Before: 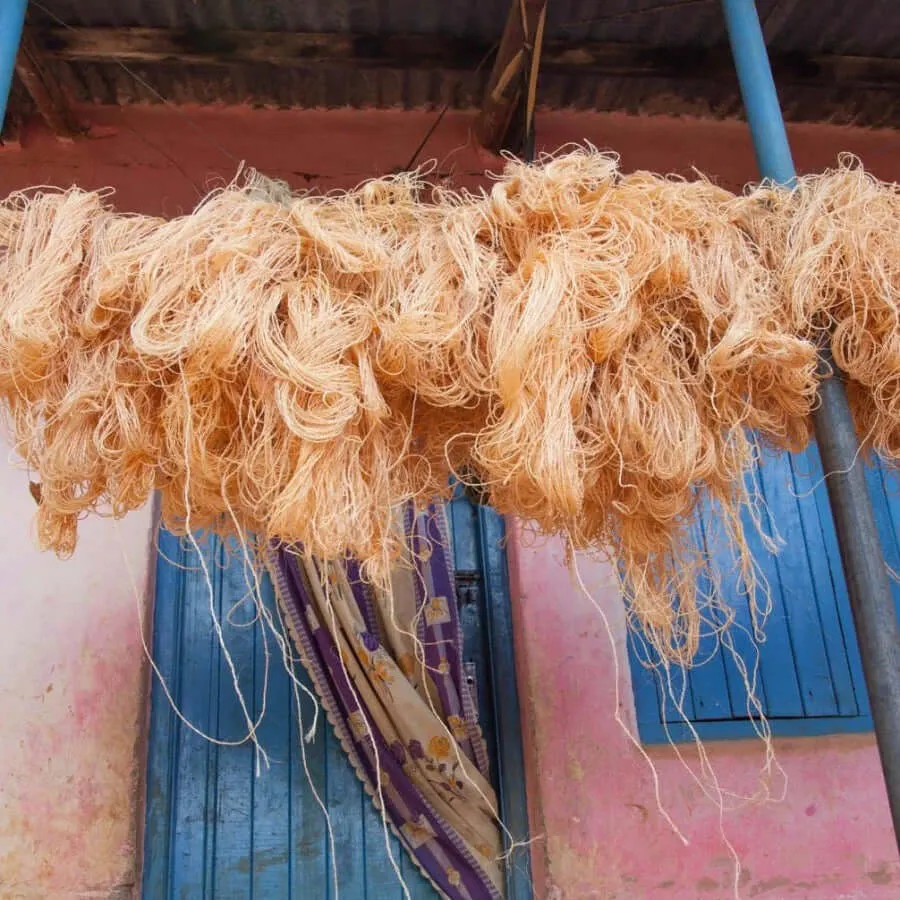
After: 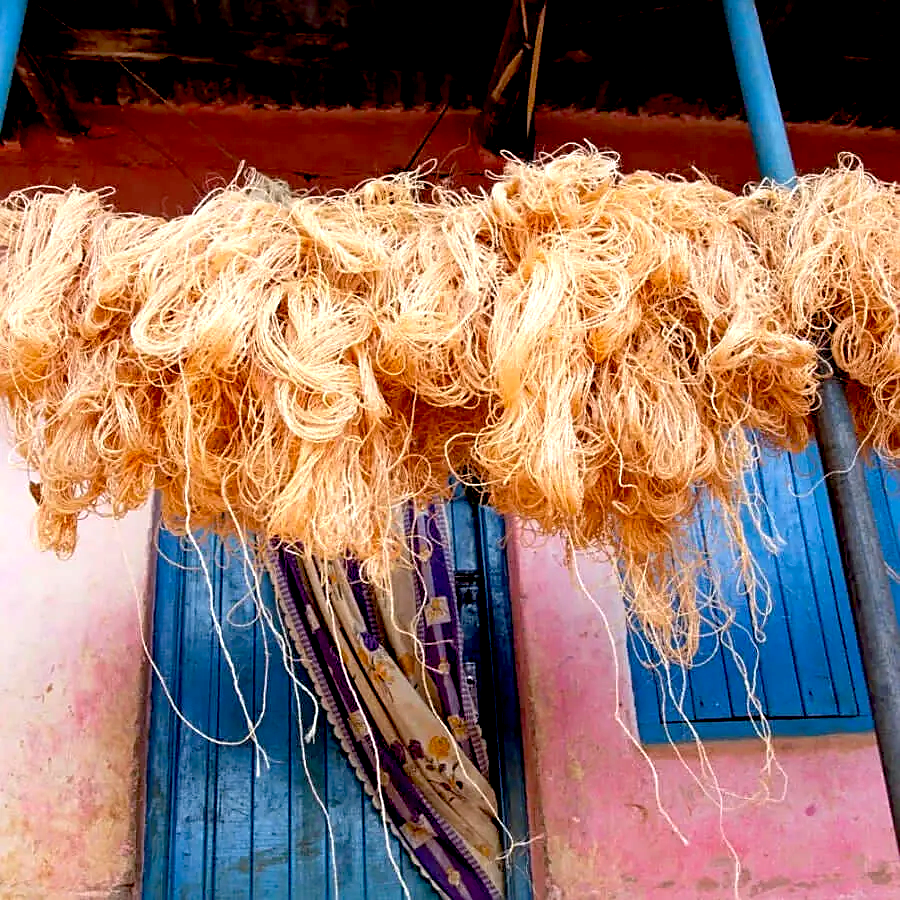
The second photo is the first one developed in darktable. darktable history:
exposure: black level correction 0.031, exposure 0.304 EV, compensate highlight preservation false
white balance: emerald 1
sharpen: on, module defaults
color balance: contrast 10%
